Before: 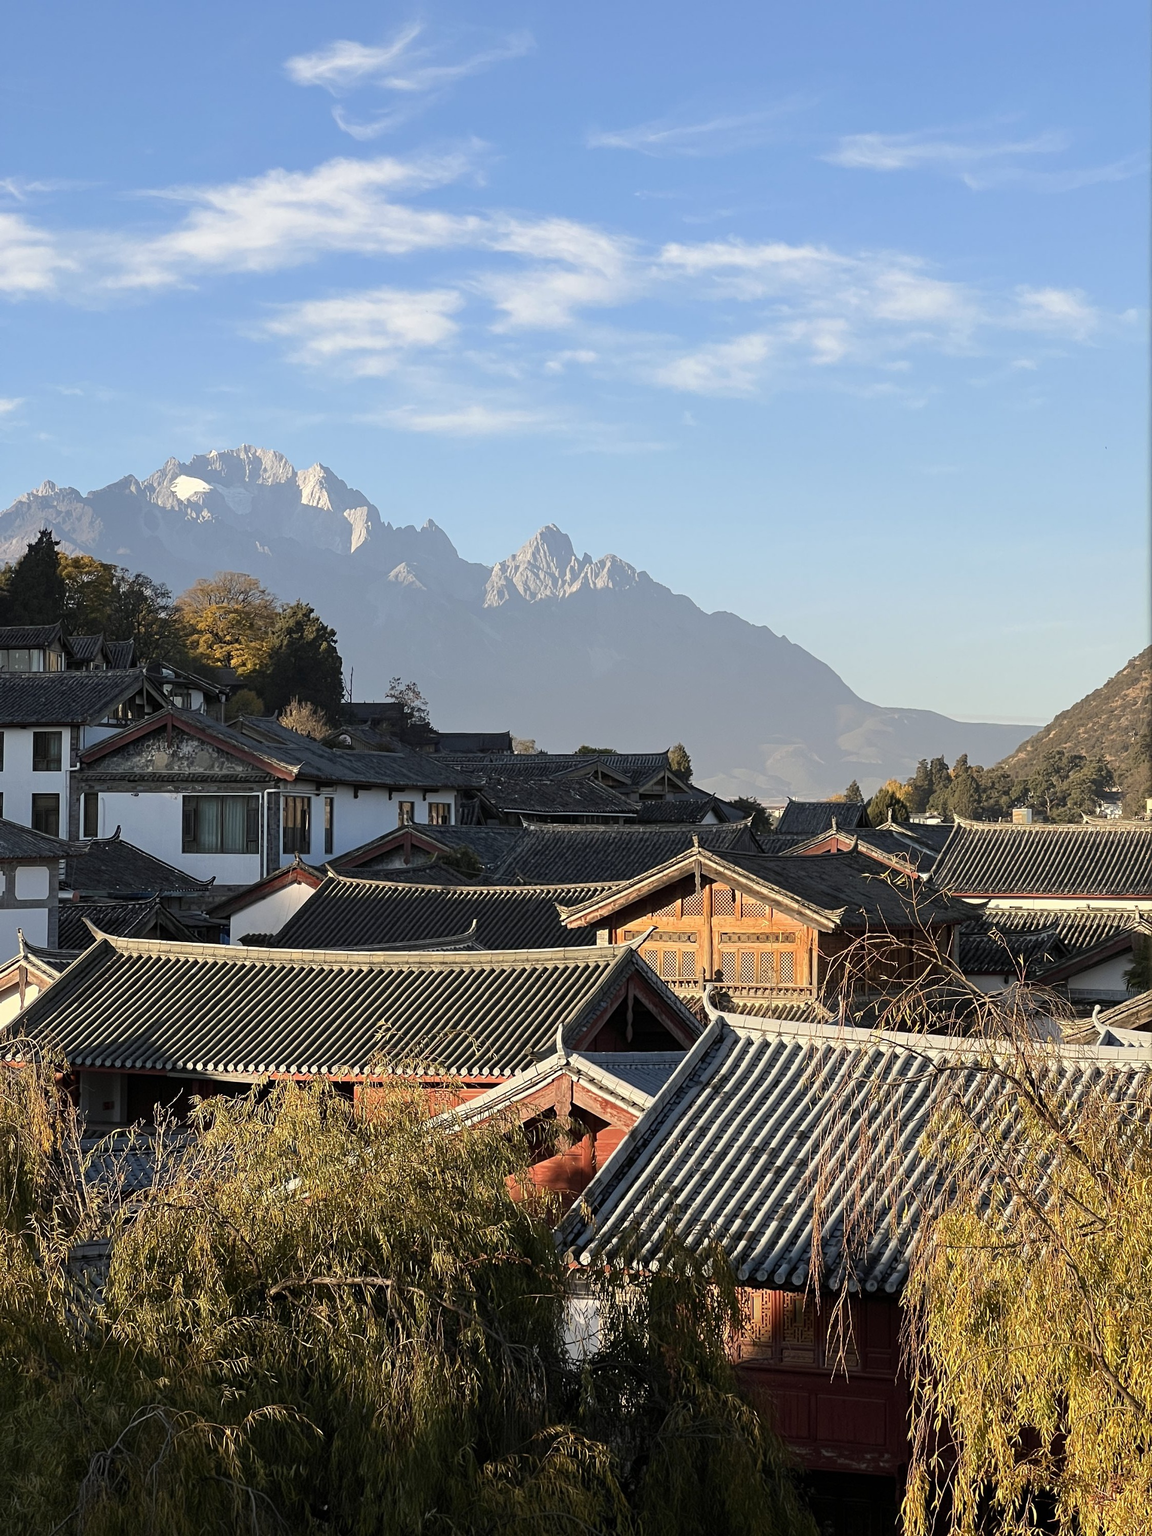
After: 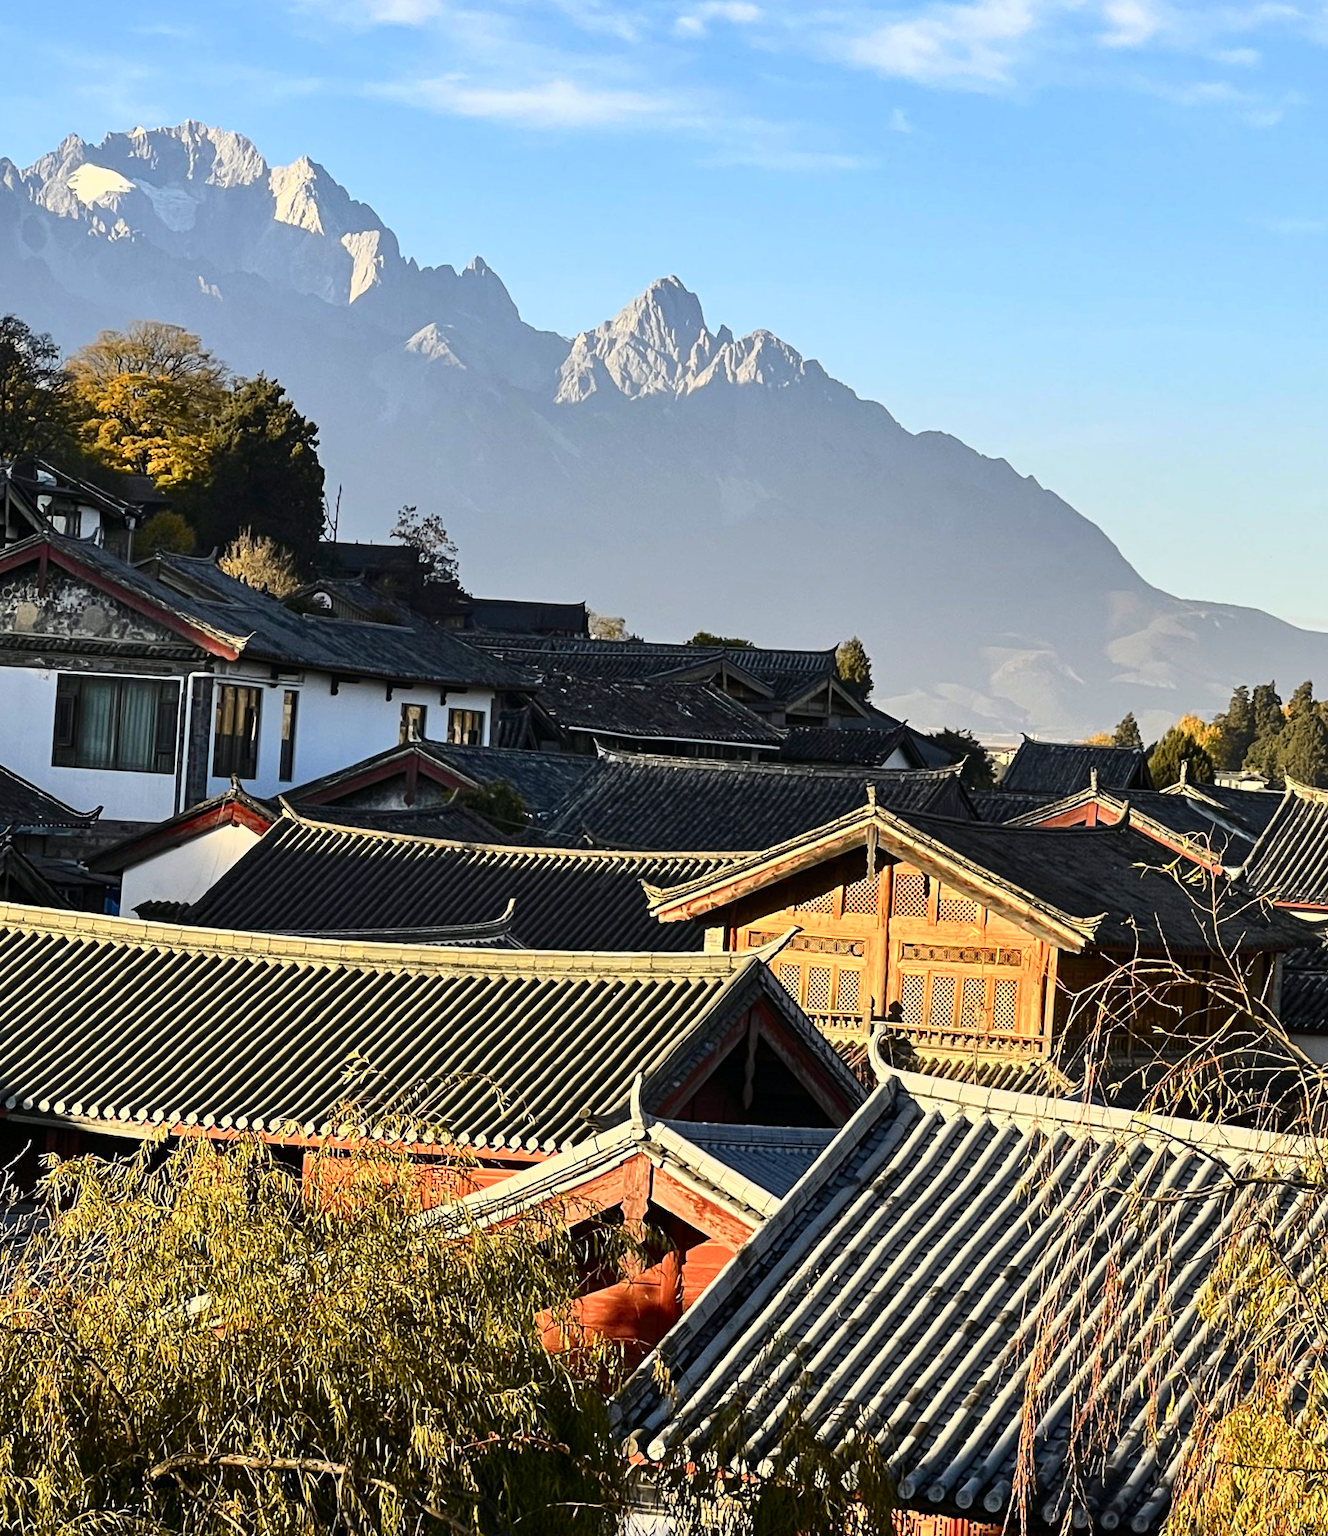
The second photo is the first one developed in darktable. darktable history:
tone curve: curves: ch0 [(0, 0) (0.187, 0.12) (0.384, 0.363) (0.618, 0.698) (0.754, 0.857) (0.875, 0.956) (1, 0.987)]; ch1 [(0, 0) (0.402, 0.36) (0.476, 0.466) (0.501, 0.501) (0.518, 0.514) (0.564, 0.608) (0.614, 0.664) (0.692, 0.744) (1, 1)]; ch2 [(0, 0) (0.435, 0.412) (0.483, 0.481) (0.503, 0.503) (0.522, 0.535) (0.563, 0.601) (0.627, 0.699) (0.699, 0.753) (0.997, 0.858)], color space Lab, independent channels
shadows and highlights: soften with gaussian
crop and rotate: angle -3.37°, left 9.79%, top 20.73%, right 12.42%, bottom 11.82%
